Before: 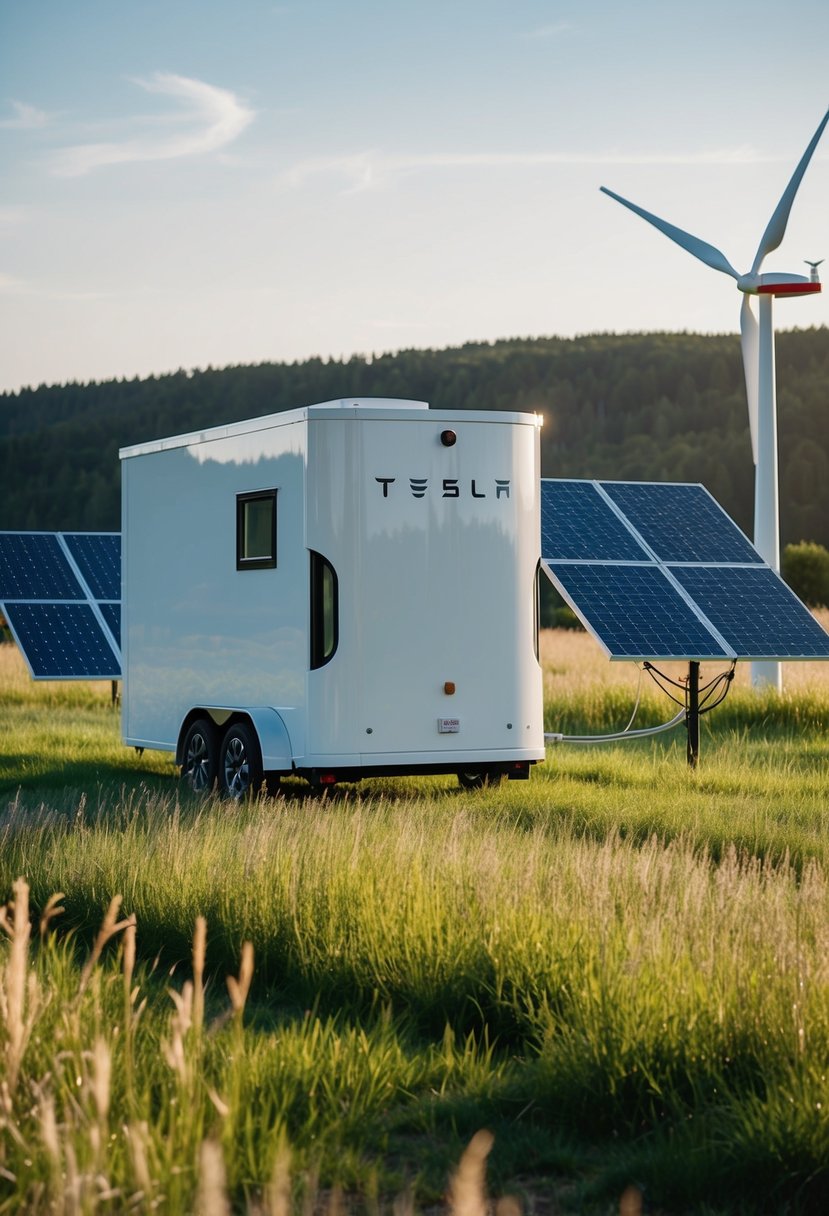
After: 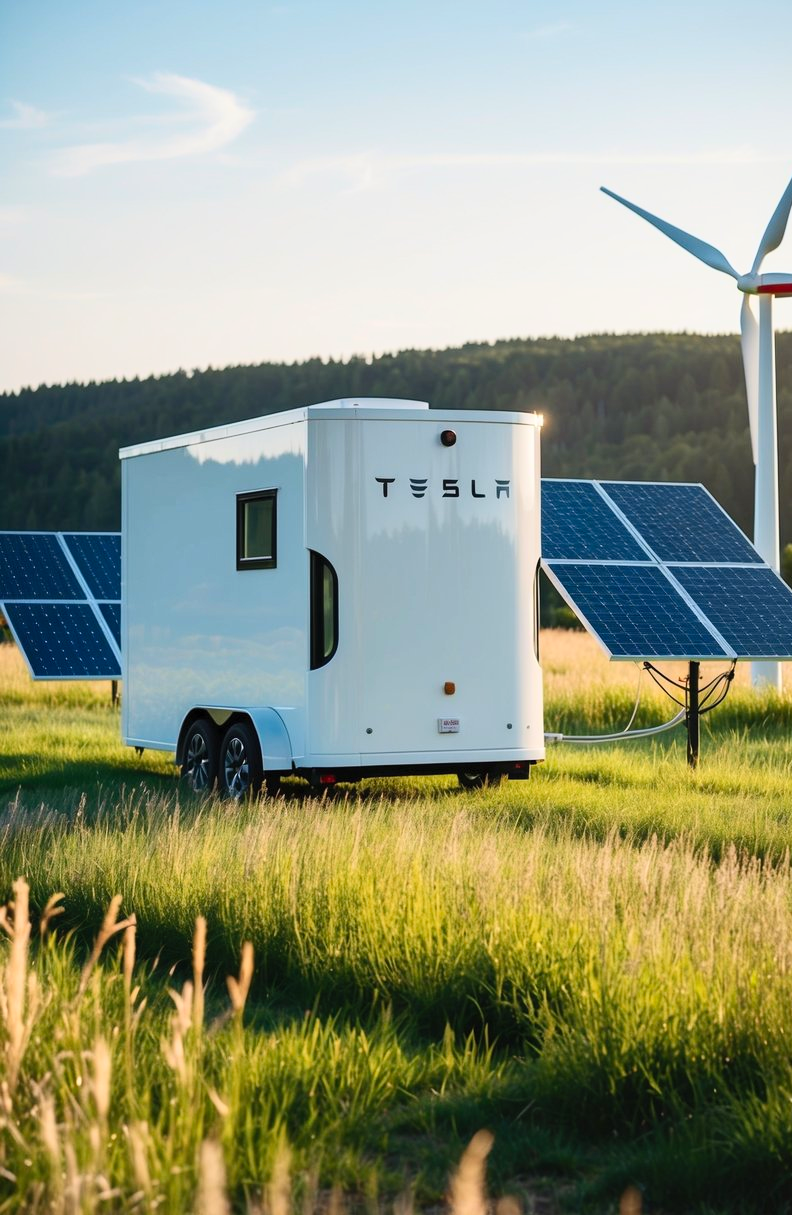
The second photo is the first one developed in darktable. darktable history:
contrast brightness saturation: contrast 0.204, brightness 0.166, saturation 0.23
crop: right 4.444%, bottom 0.027%
